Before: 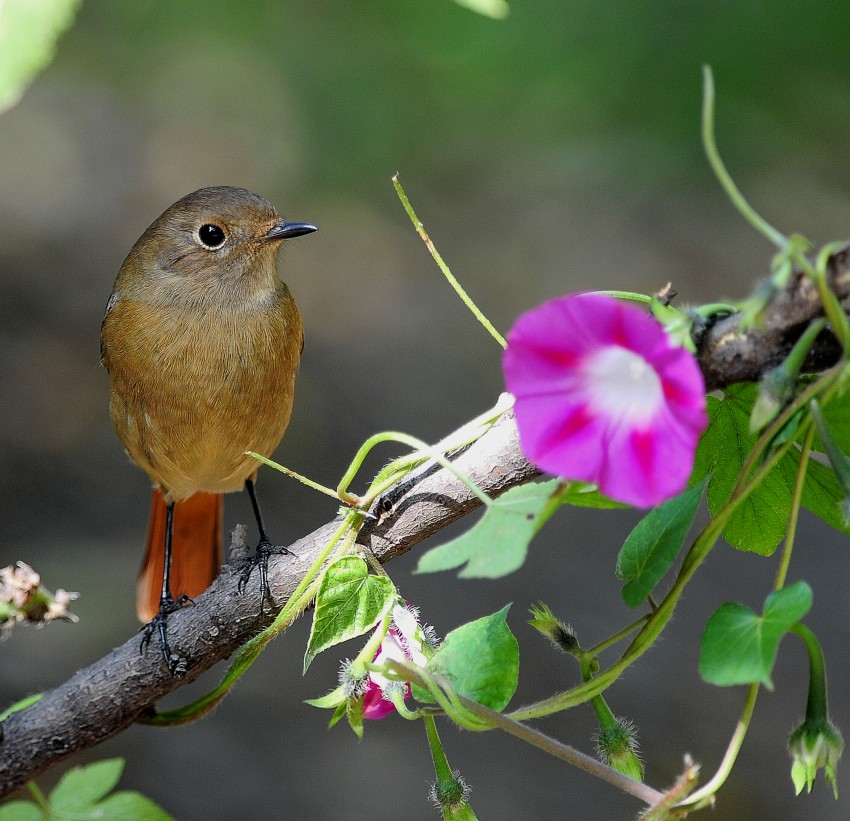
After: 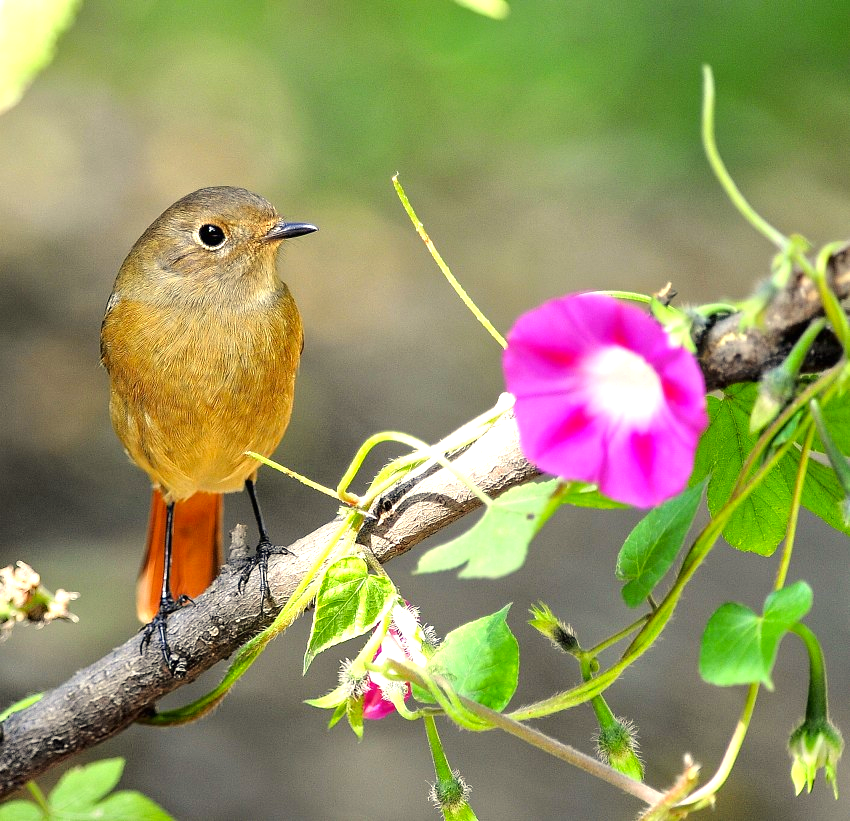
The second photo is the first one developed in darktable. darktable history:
exposure: black level correction 0, exposure 0.896 EV, compensate highlight preservation false
tone equalizer: -8 EV 0.023 EV, -7 EV -0.033 EV, -6 EV 0.027 EV, -5 EV 0.037 EV, -4 EV 0.239 EV, -3 EV 0.619 EV, -2 EV 0.59 EV, -1 EV 0.204 EV, +0 EV 0.015 EV, luminance estimator HSV value / RGB max
color correction: highlights a* 1.36, highlights b* 17.07
